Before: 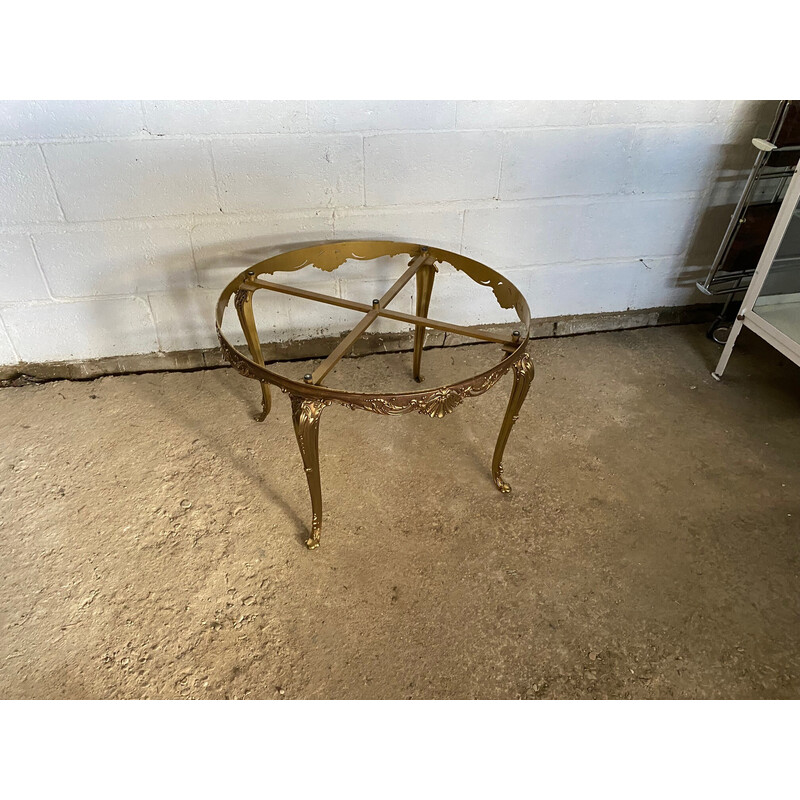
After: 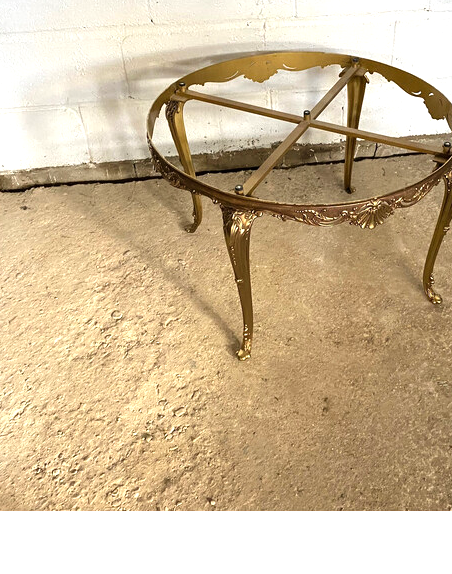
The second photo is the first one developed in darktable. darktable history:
tone equalizer: -8 EV -0.79 EV, -7 EV -0.725 EV, -6 EV -0.591 EV, -5 EV -0.372 EV, -3 EV 0.404 EV, -2 EV 0.6 EV, -1 EV 0.689 EV, +0 EV 0.77 EV
crop: left 8.657%, top 23.694%, right 34.84%, bottom 4.484%
